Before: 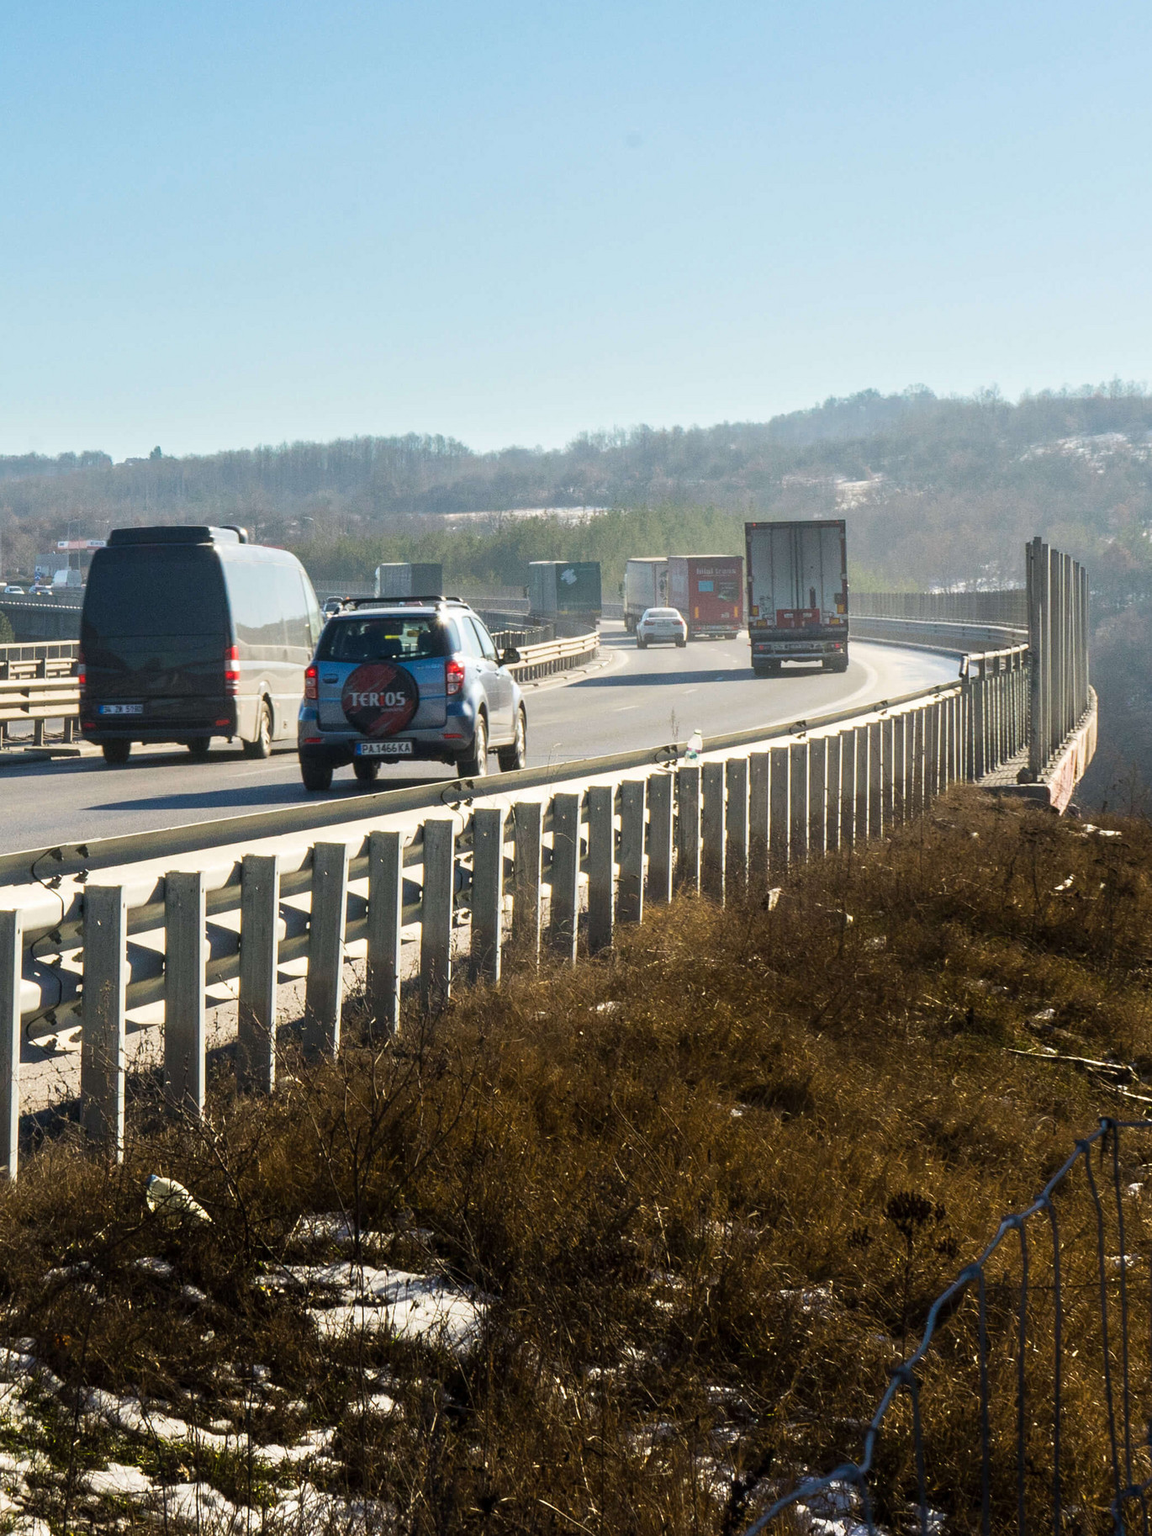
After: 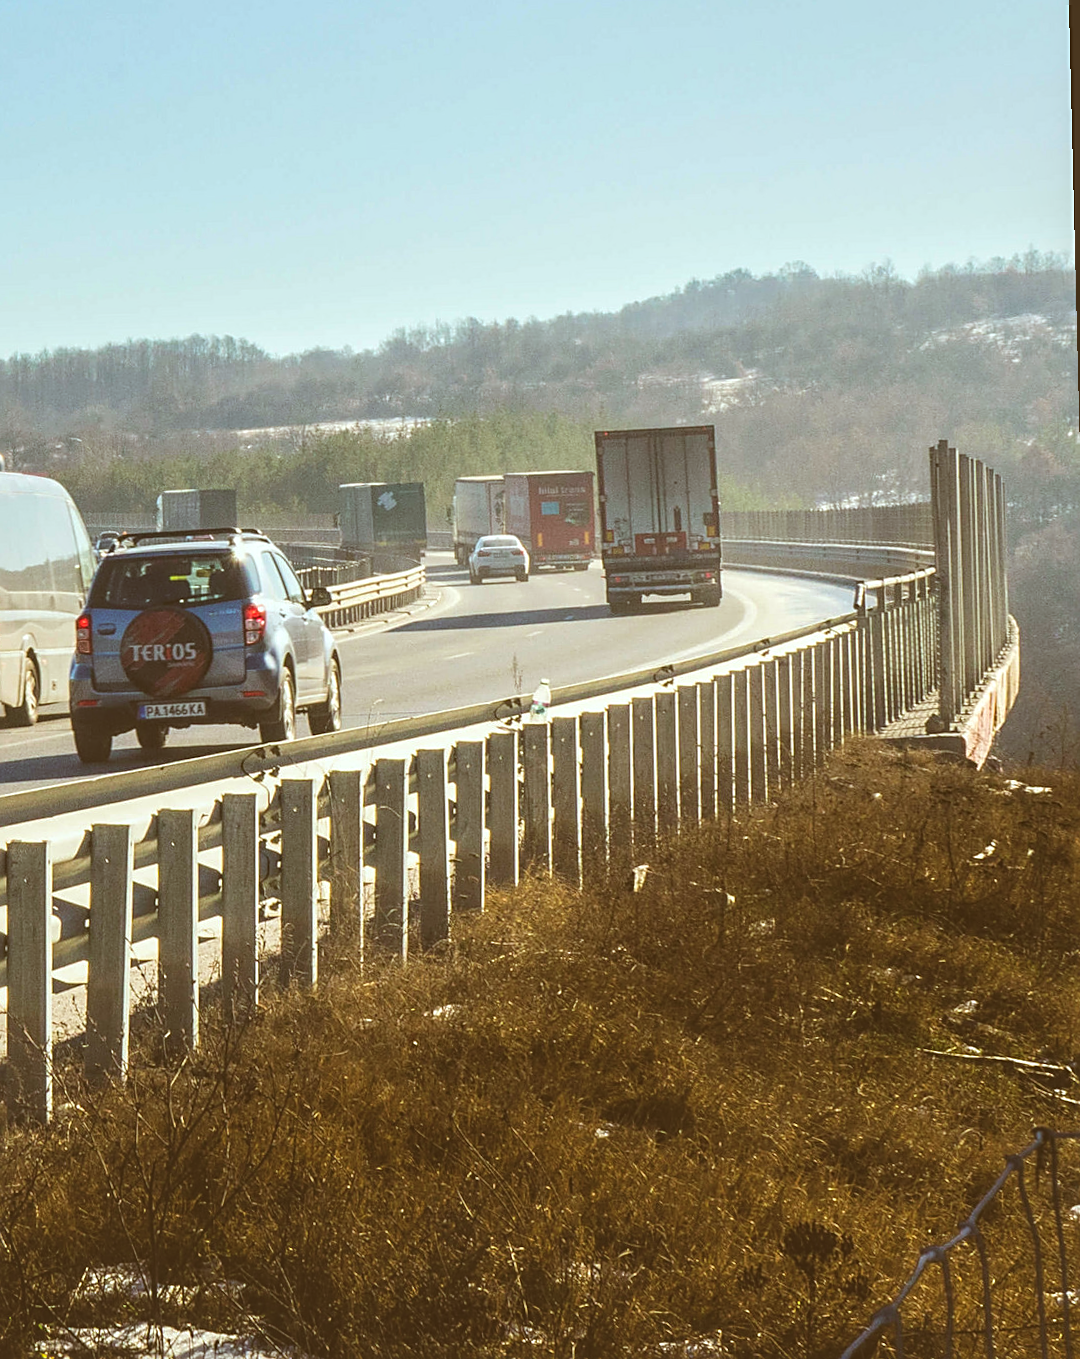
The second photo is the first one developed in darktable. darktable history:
rotate and perspective: rotation -1.42°, crop left 0.016, crop right 0.984, crop top 0.035, crop bottom 0.965
crop and rotate: left 20.74%, top 7.912%, right 0.375%, bottom 13.378%
color calibration: illuminant as shot in camera, x 0.358, y 0.373, temperature 4628.91 K
sharpen: on, module defaults
contrast brightness saturation: contrast 0.03, brightness 0.06, saturation 0.13
color correction: highlights a* -5.3, highlights b* 9.8, shadows a* 9.8, shadows b* 24.26
exposure: black level correction -0.023, exposure -0.039 EV, compensate highlight preservation false
local contrast: on, module defaults
